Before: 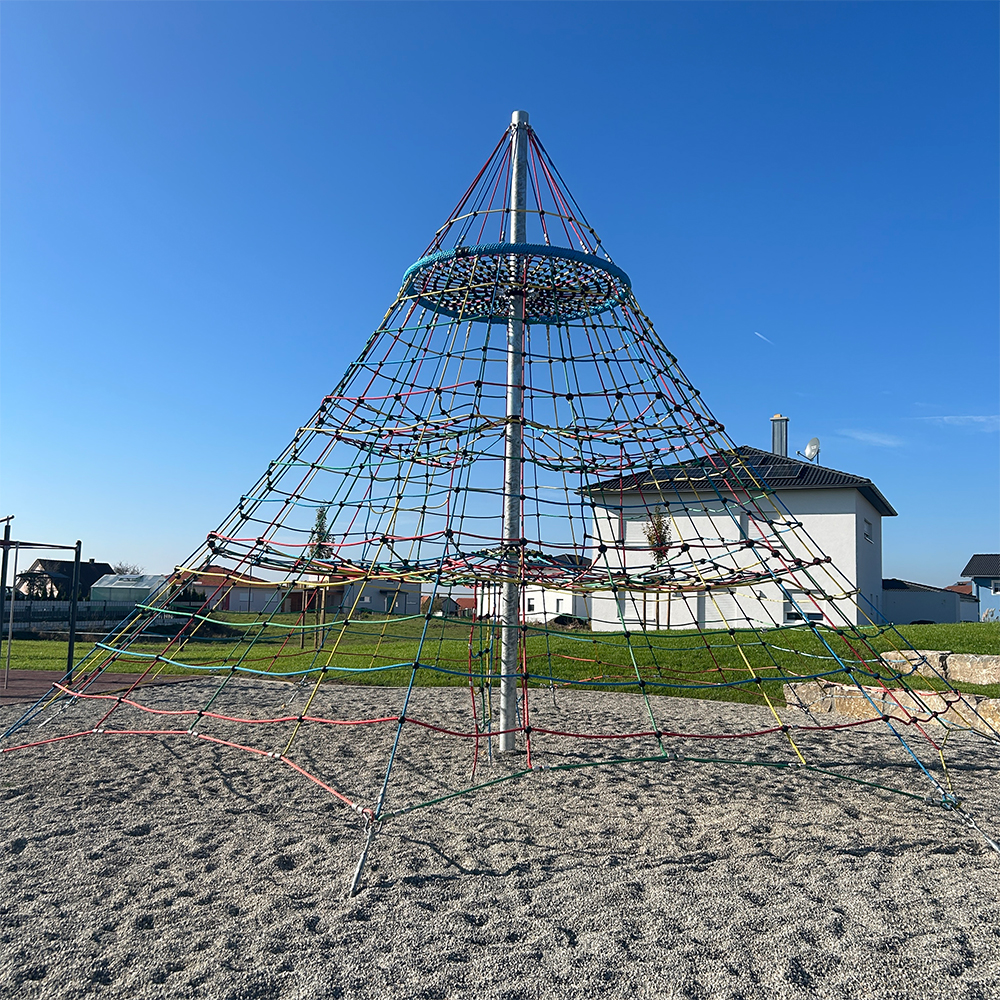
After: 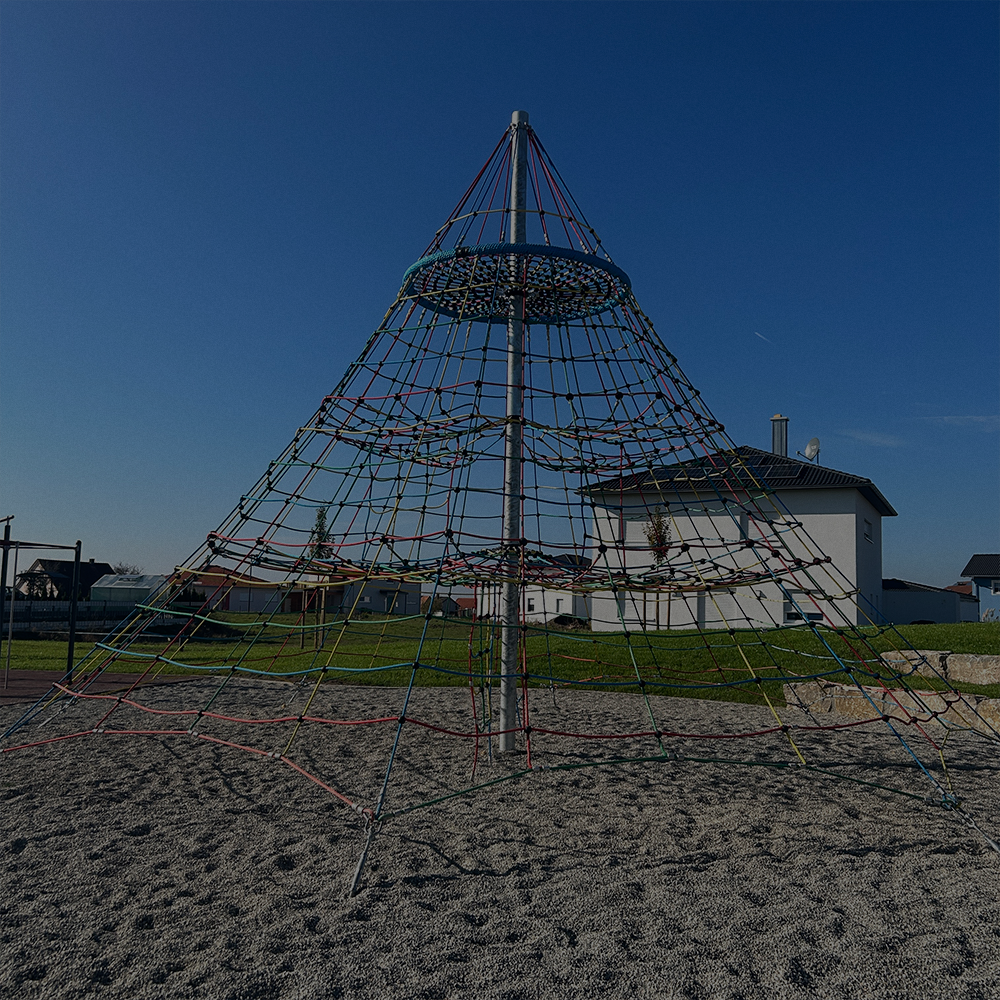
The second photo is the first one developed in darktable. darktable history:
grain: coarseness 0.09 ISO, strength 10%
exposure: exposure -2.002 EV, compensate highlight preservation false
